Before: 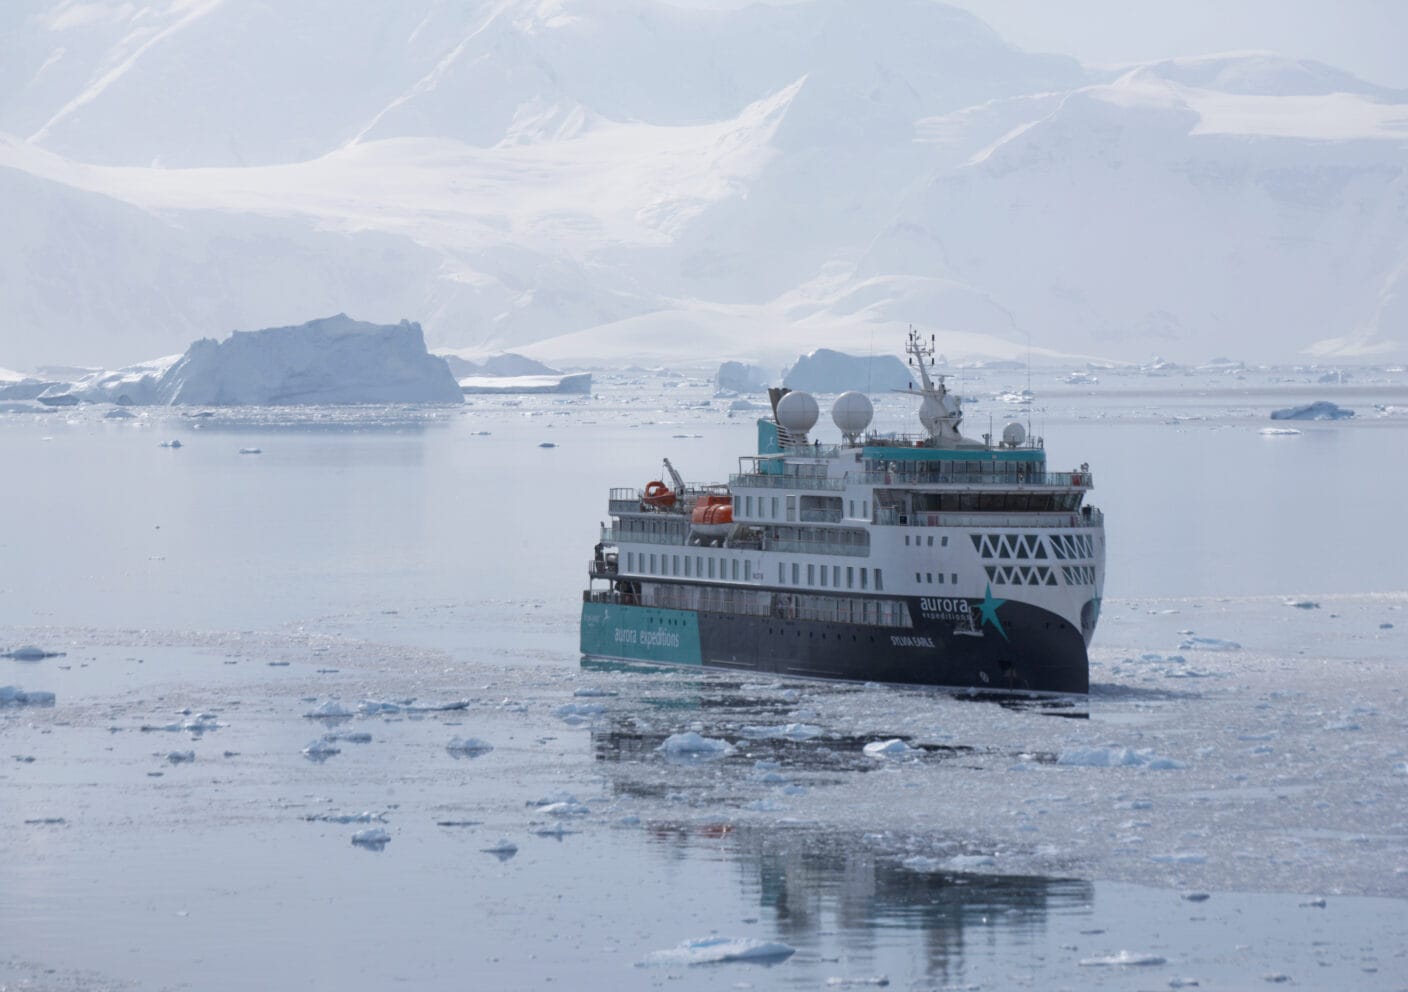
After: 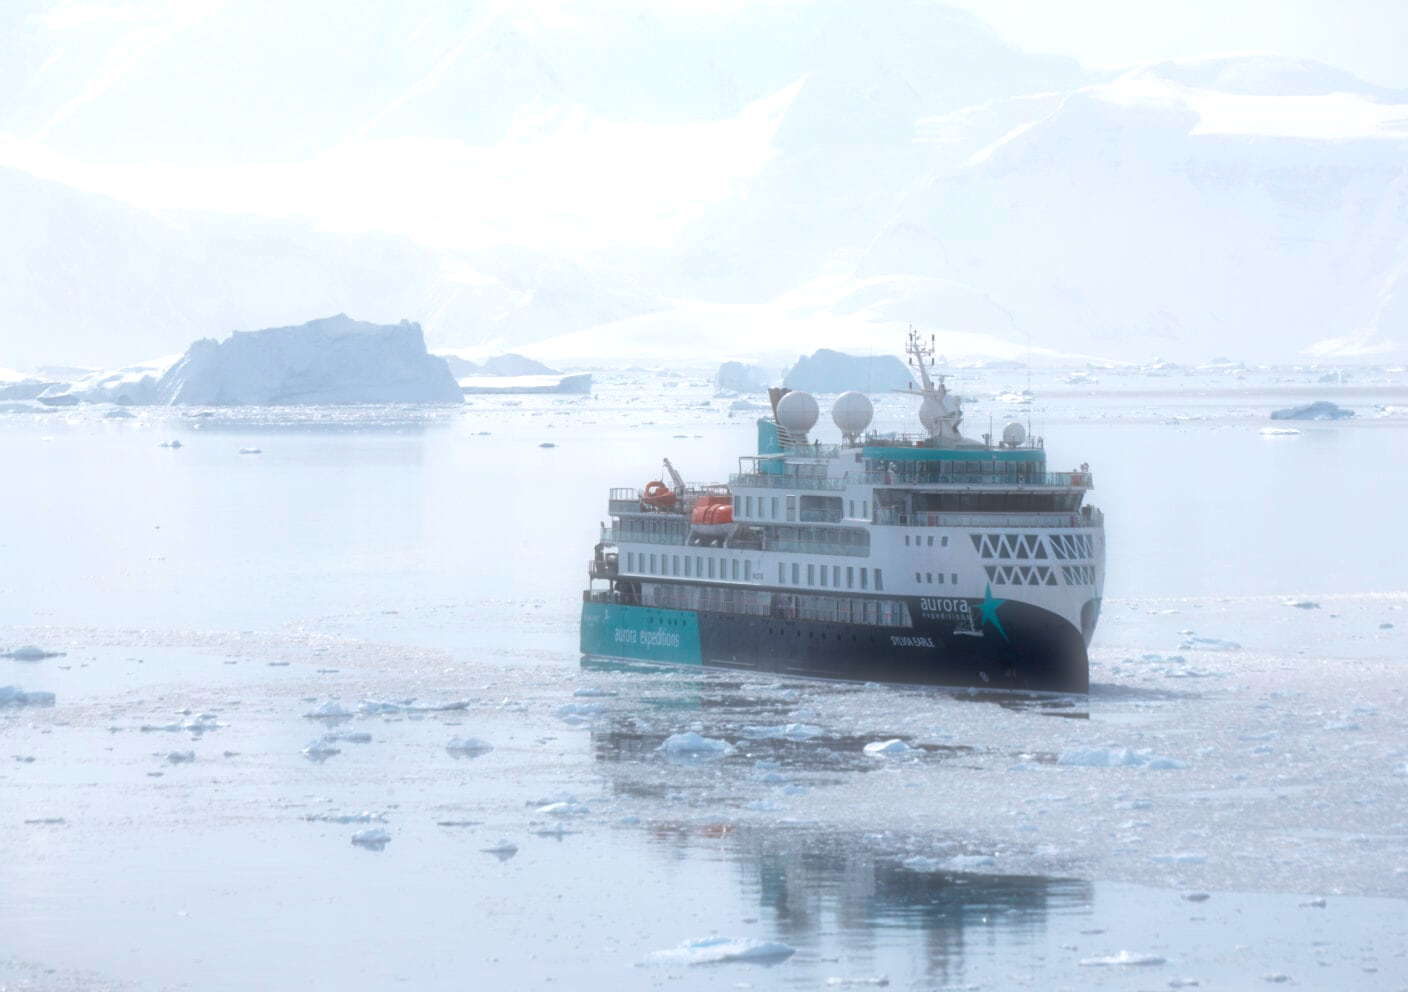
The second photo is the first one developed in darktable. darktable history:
exposure: exposure 0.574 EV, compensate highlight preservation false
soften: size 60.24%, saturation 65.46%, brightness 0.506 EV, mix 25.7%
